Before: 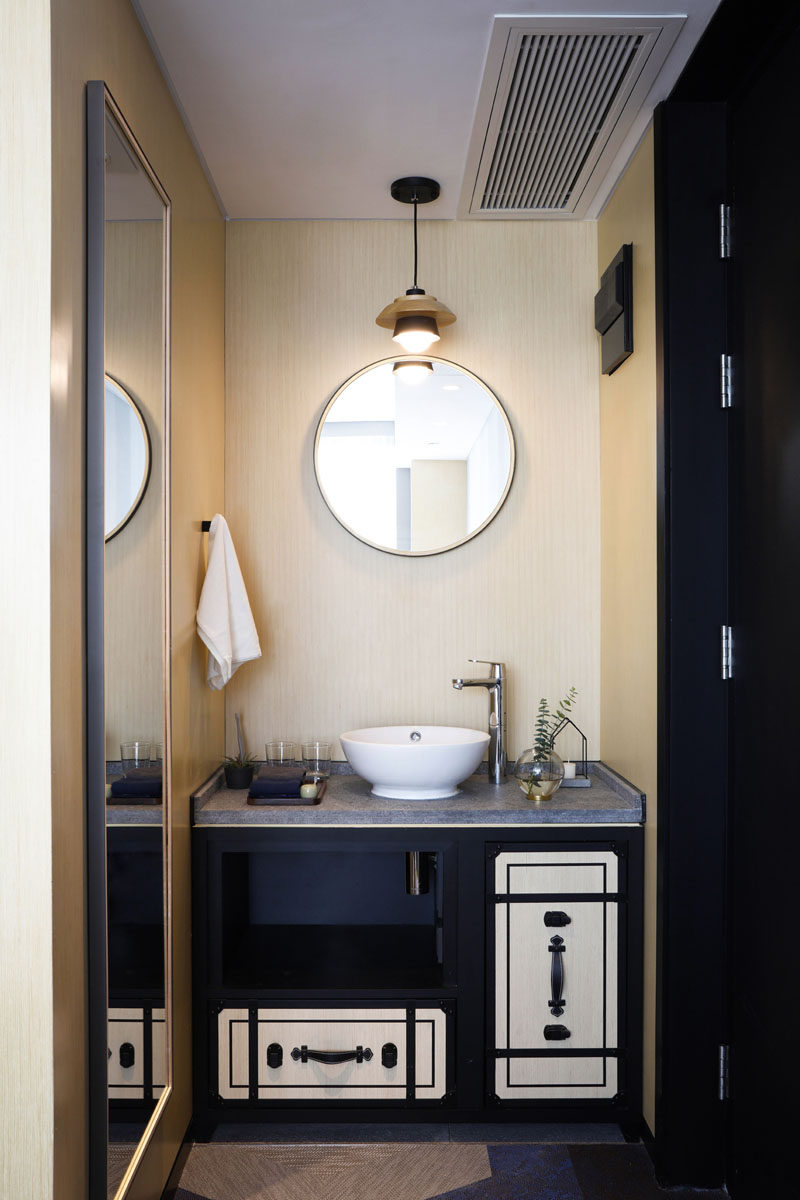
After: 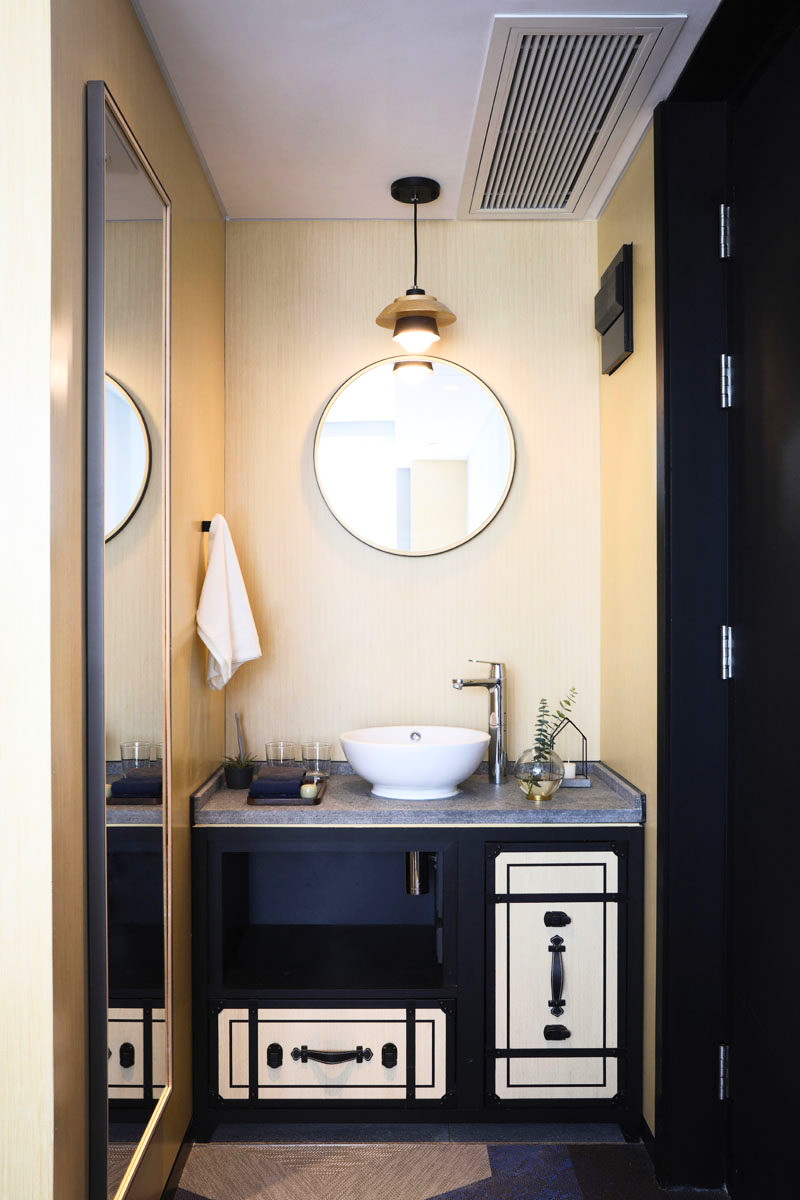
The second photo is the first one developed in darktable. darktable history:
contrast brightness saturation: contrast 0.195, brightness 0.164, saturation 0.216
